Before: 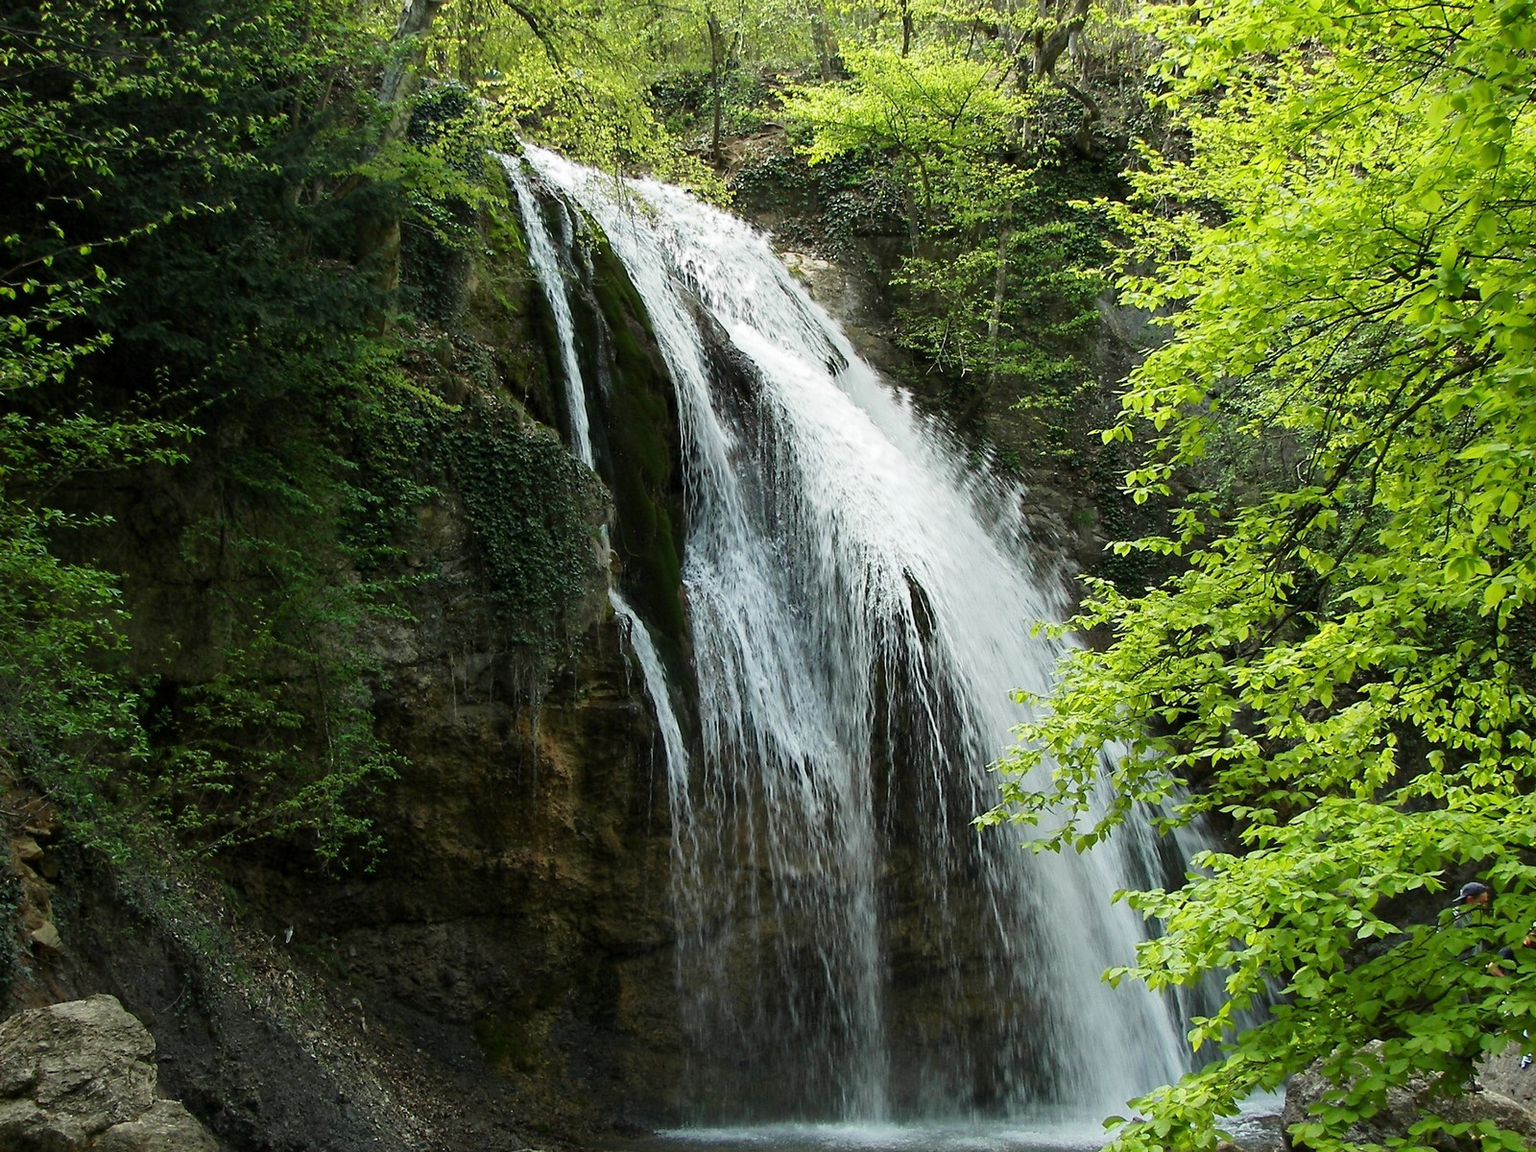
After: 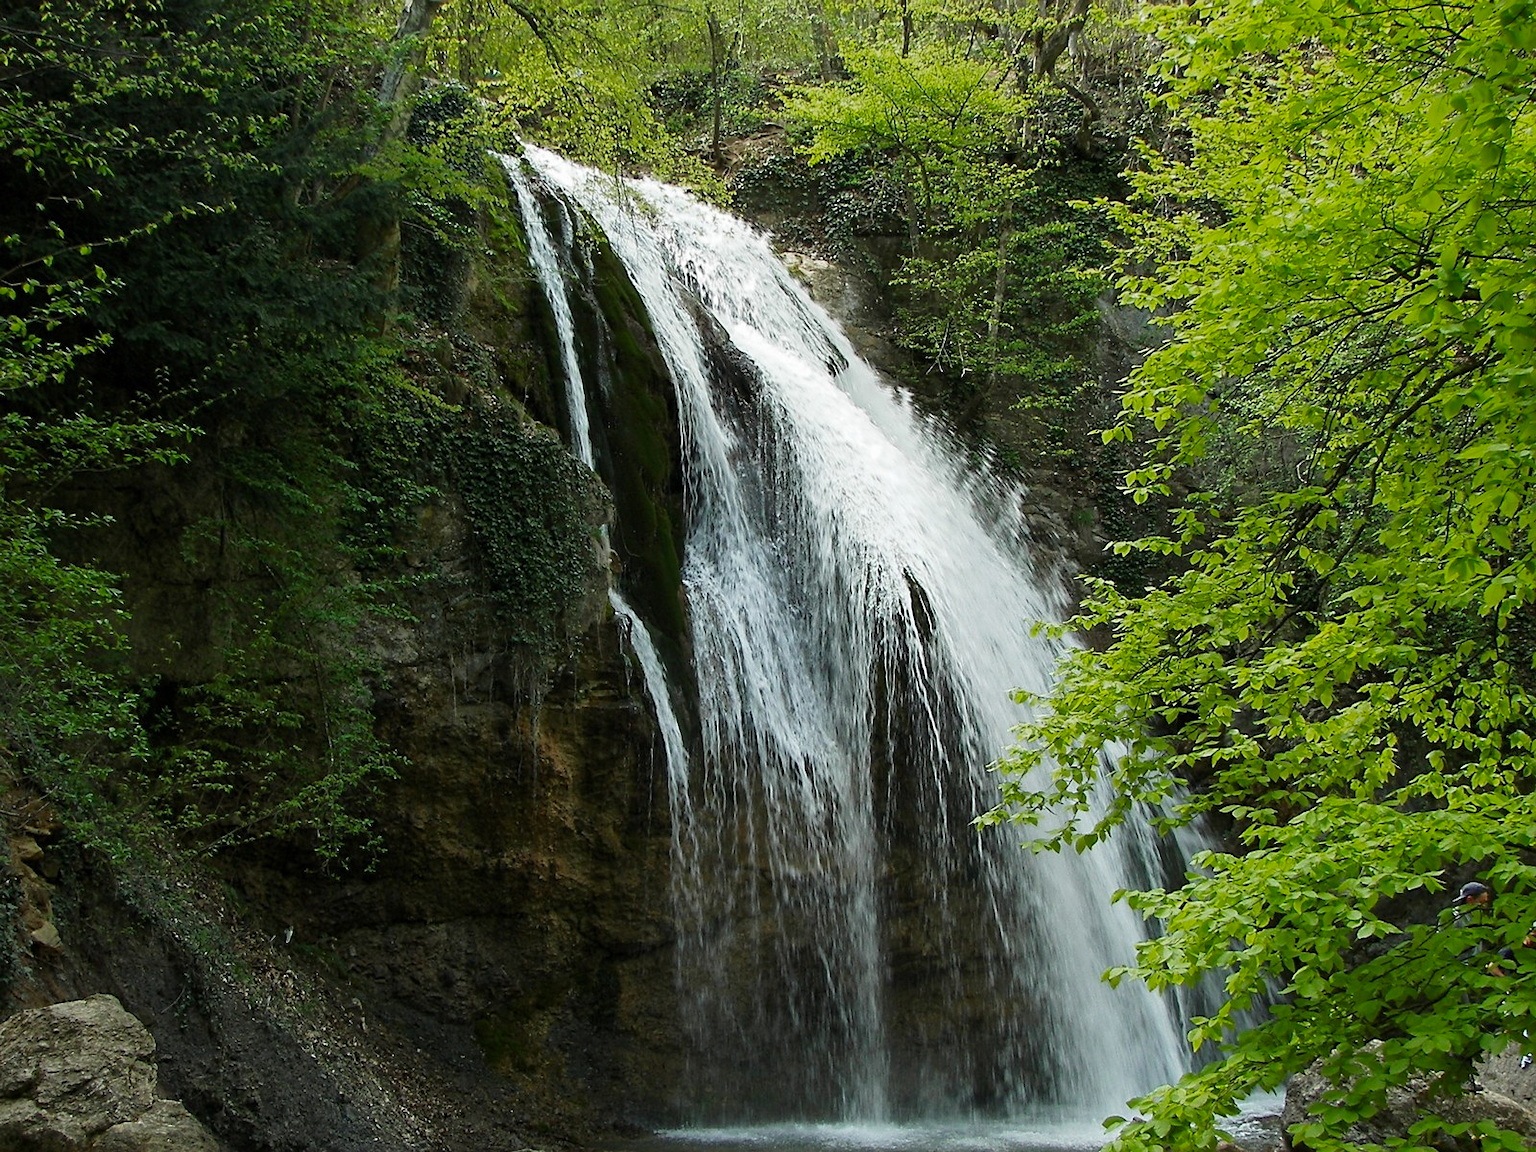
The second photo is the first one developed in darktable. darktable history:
color zones: curves: ch0 [(0.27, 0.396) (0.563, 0.504) (0.75, 0.5) (0.787, 0.307)]
sharpen: amount 0.217
